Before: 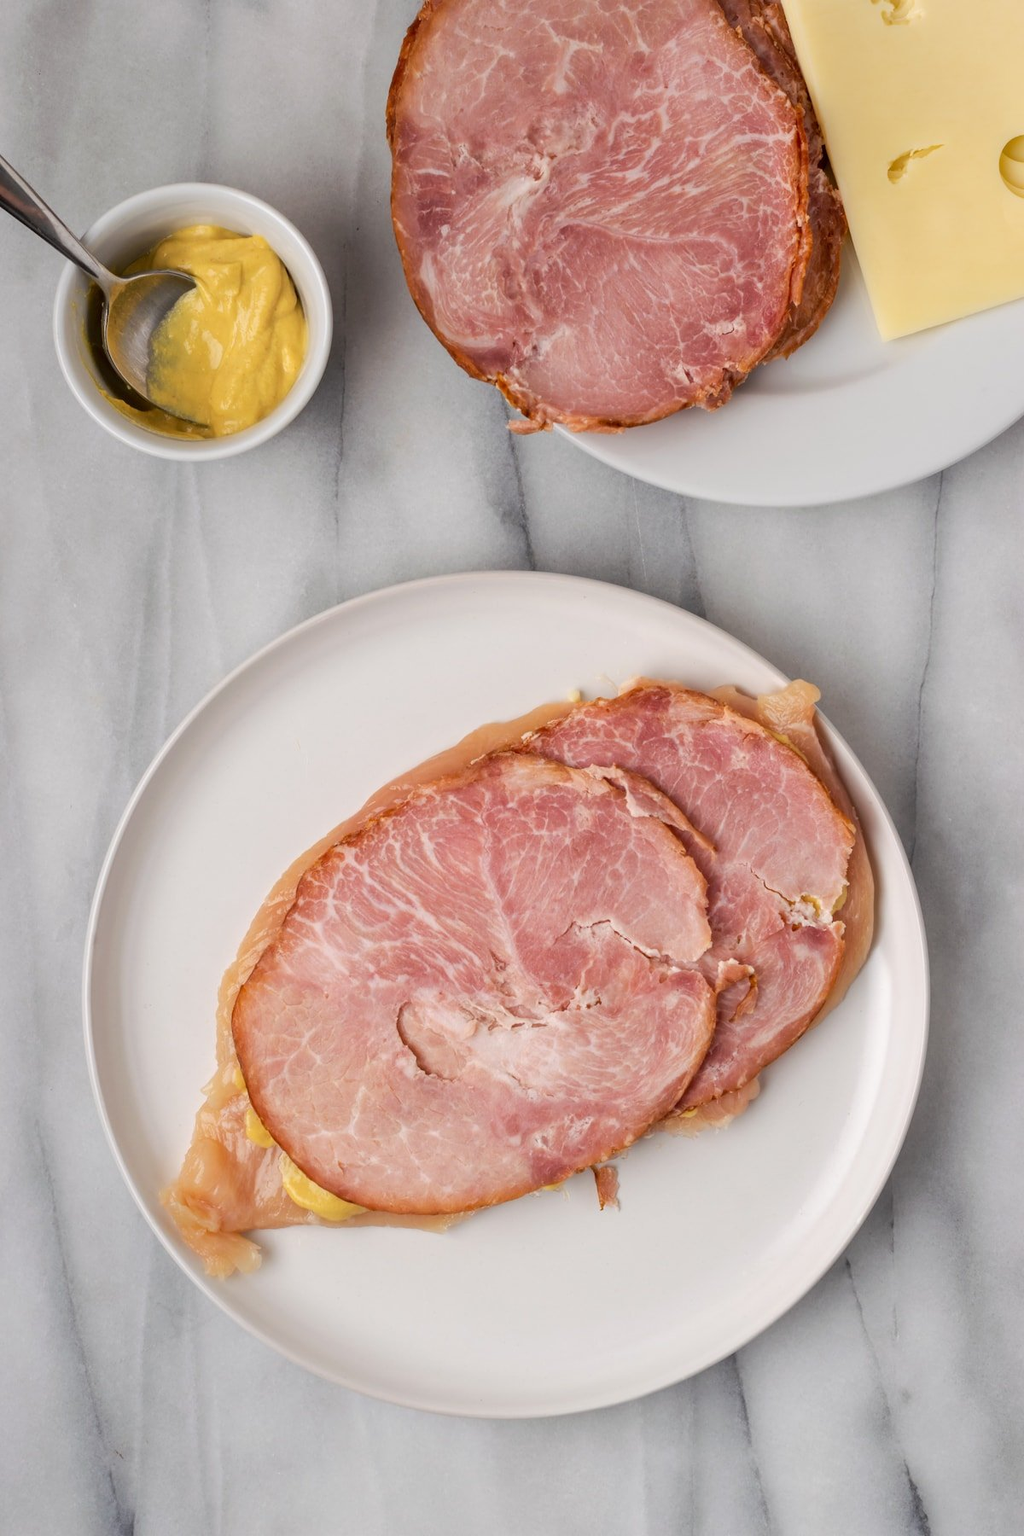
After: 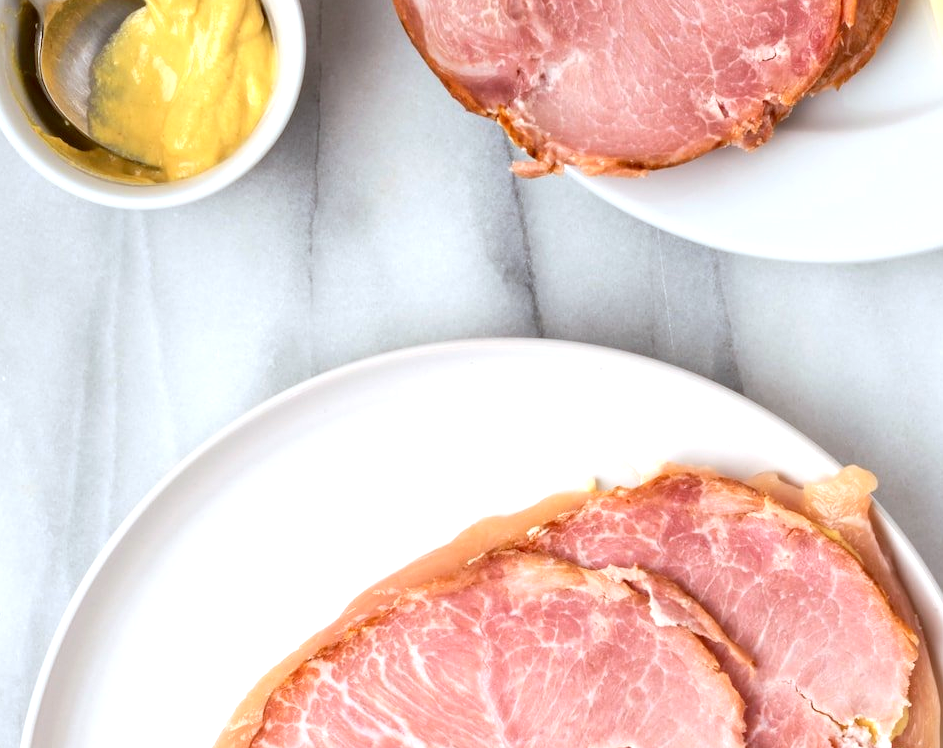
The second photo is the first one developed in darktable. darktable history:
exposure: exposure 0.781 EV, compensate highlight preservation false
crop: left 7.036%, top 18.398%, right 14.379%, bottom 40.043%
color correction: highlights a* -3.28, highlights b* -6.24, shadows a* 3.1, shadows b* 5.19
